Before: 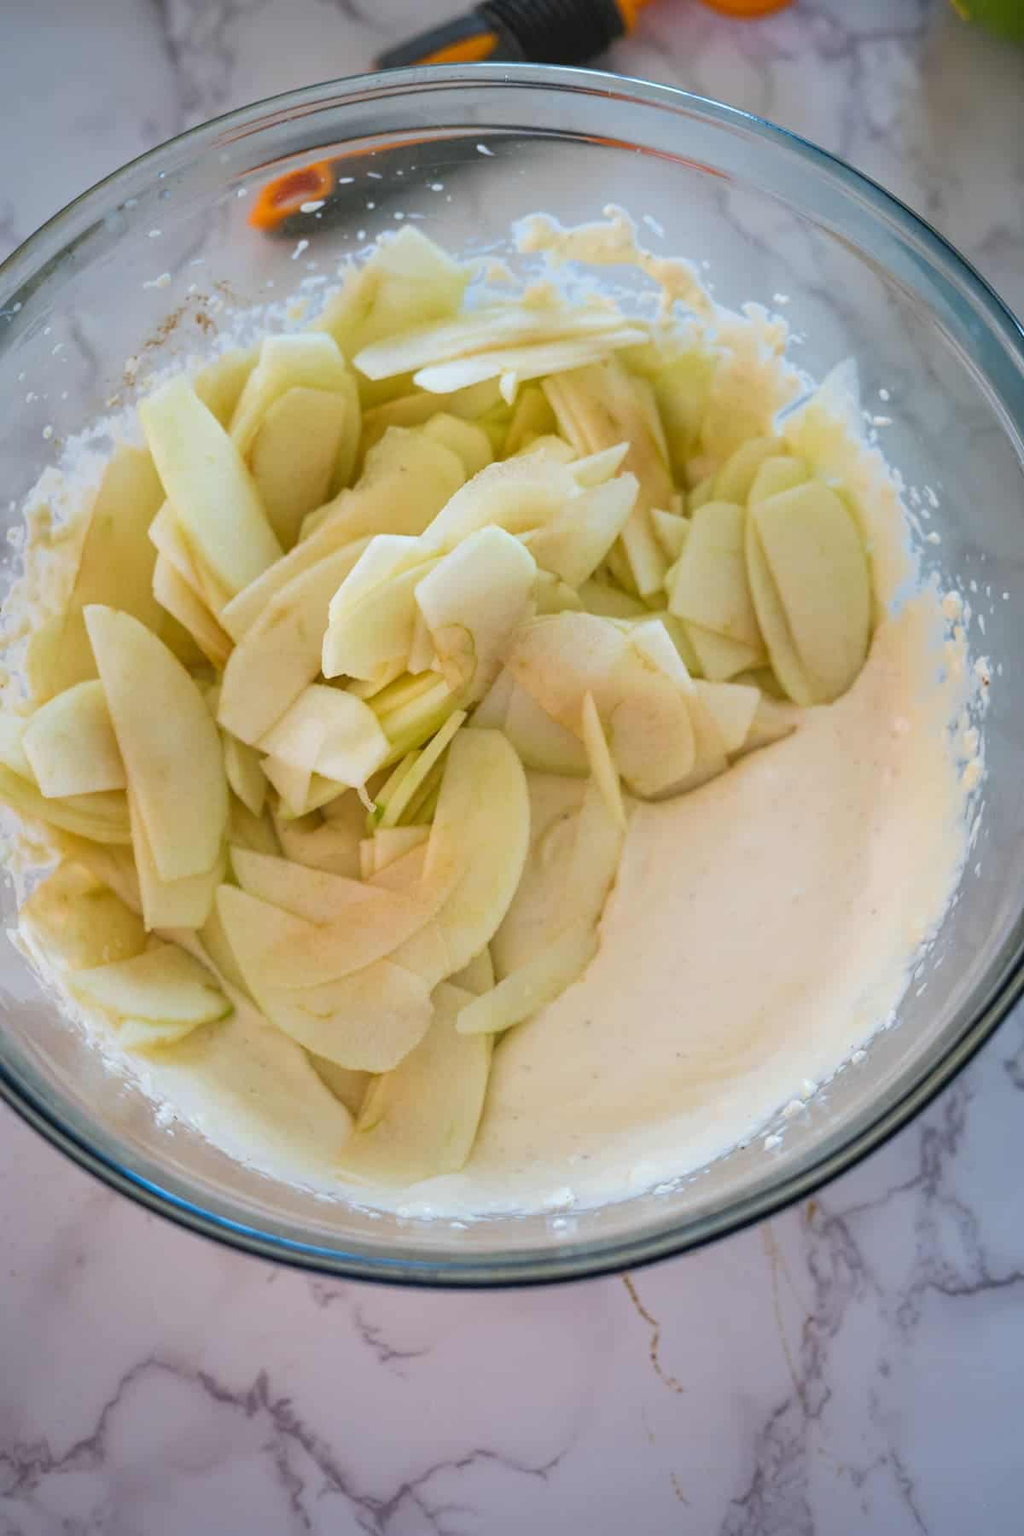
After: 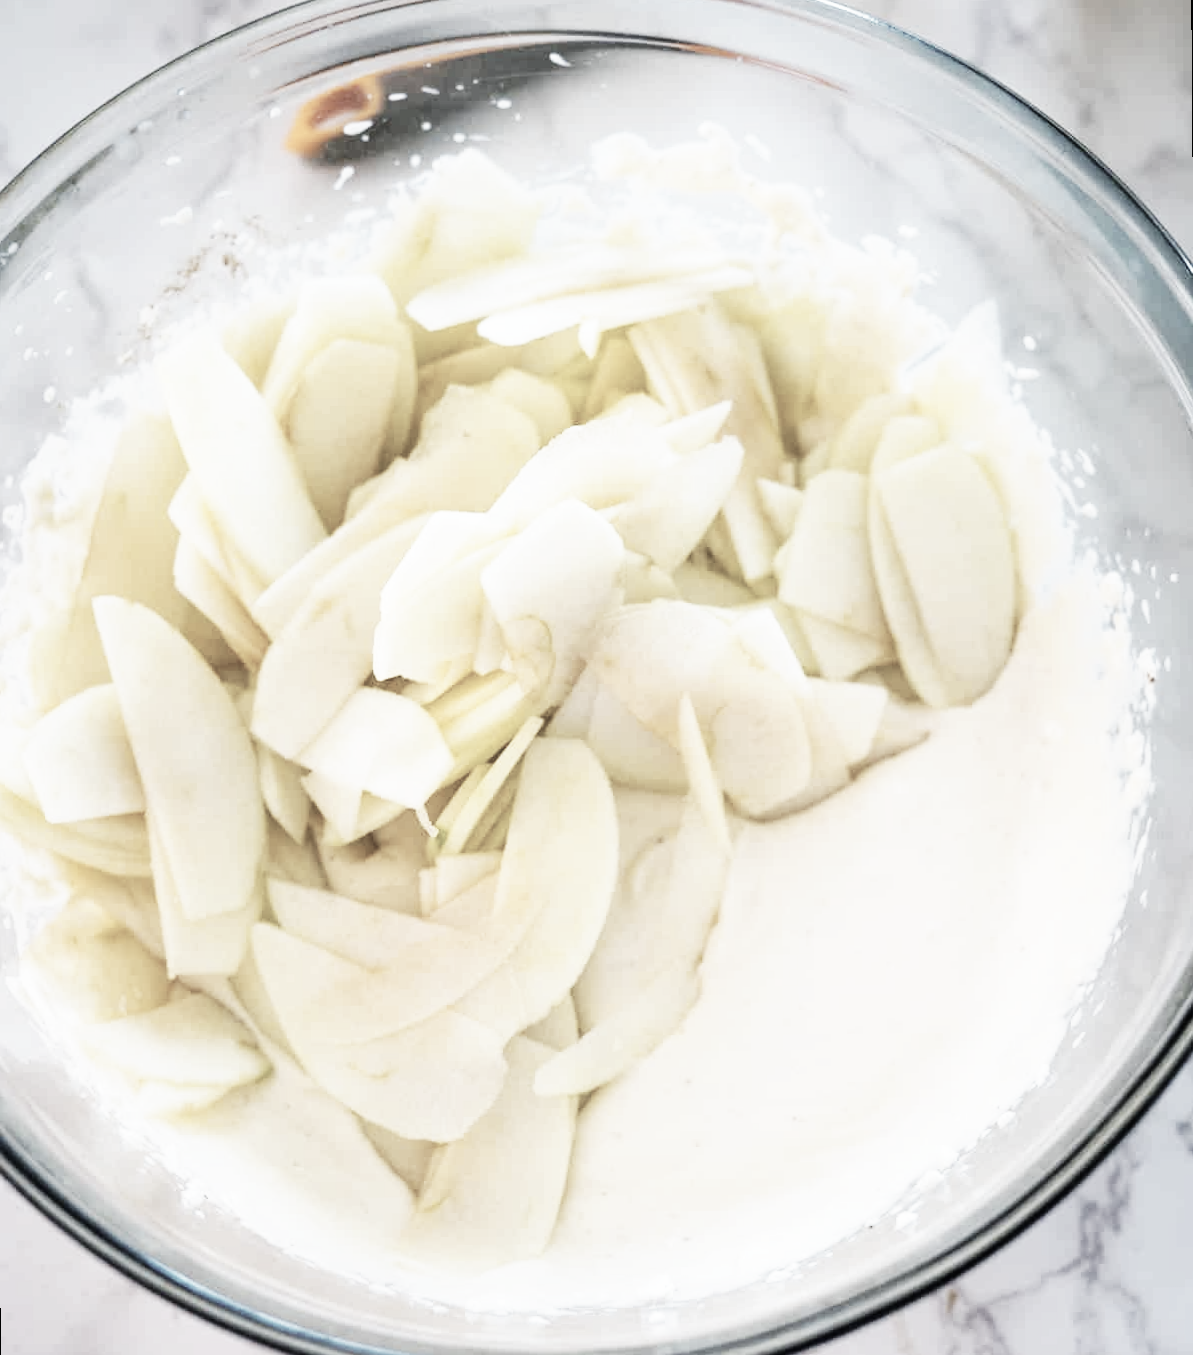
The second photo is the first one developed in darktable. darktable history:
crop: top 5.667%, bottom 17.637%
rotate and perspective: rotation -0.45°, automatic cropping original format, crop left 0.008, crop right 0.992, crop top 0.012, crop bottom 0.988
color correction: saturation 0.3
base curve: curves: ch0 [(0, 0) (0.007, 0.004) (0.027, 0.03) (0.046, 0.07) (0.207, 0.54) (0.442, 0.872) (0.673, 0.972) (1, 1)], preserve colors none
